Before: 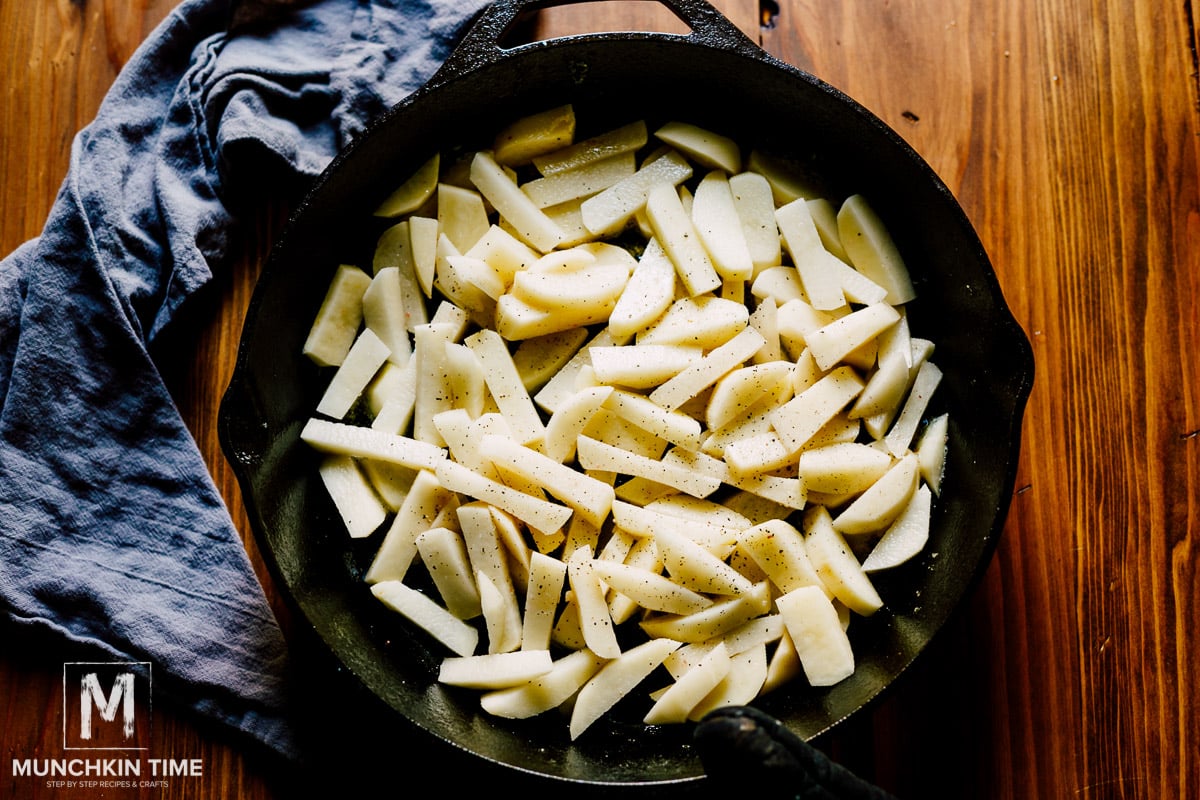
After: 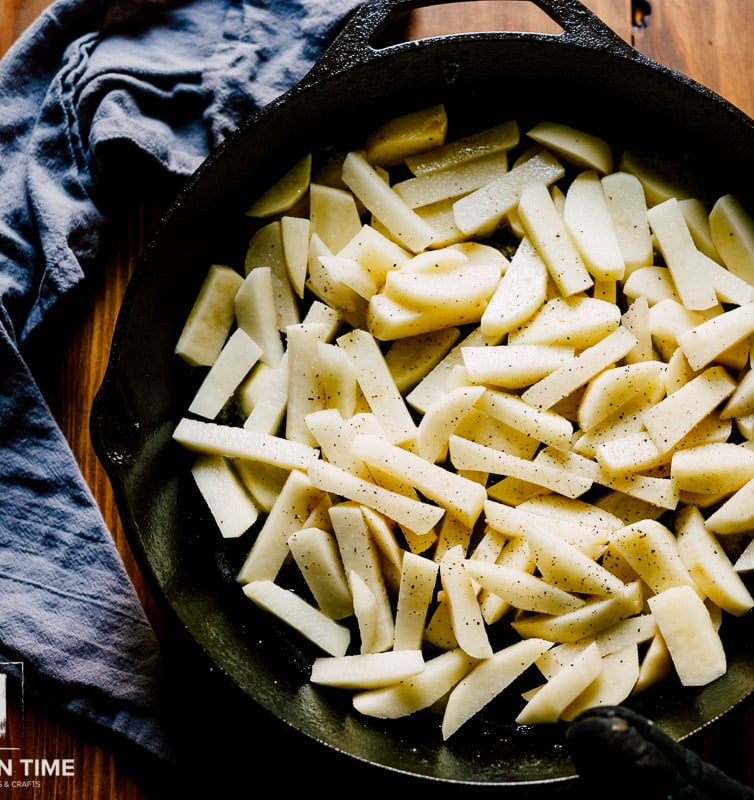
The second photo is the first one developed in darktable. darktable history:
crop: left 10.702%, right 26.381%
